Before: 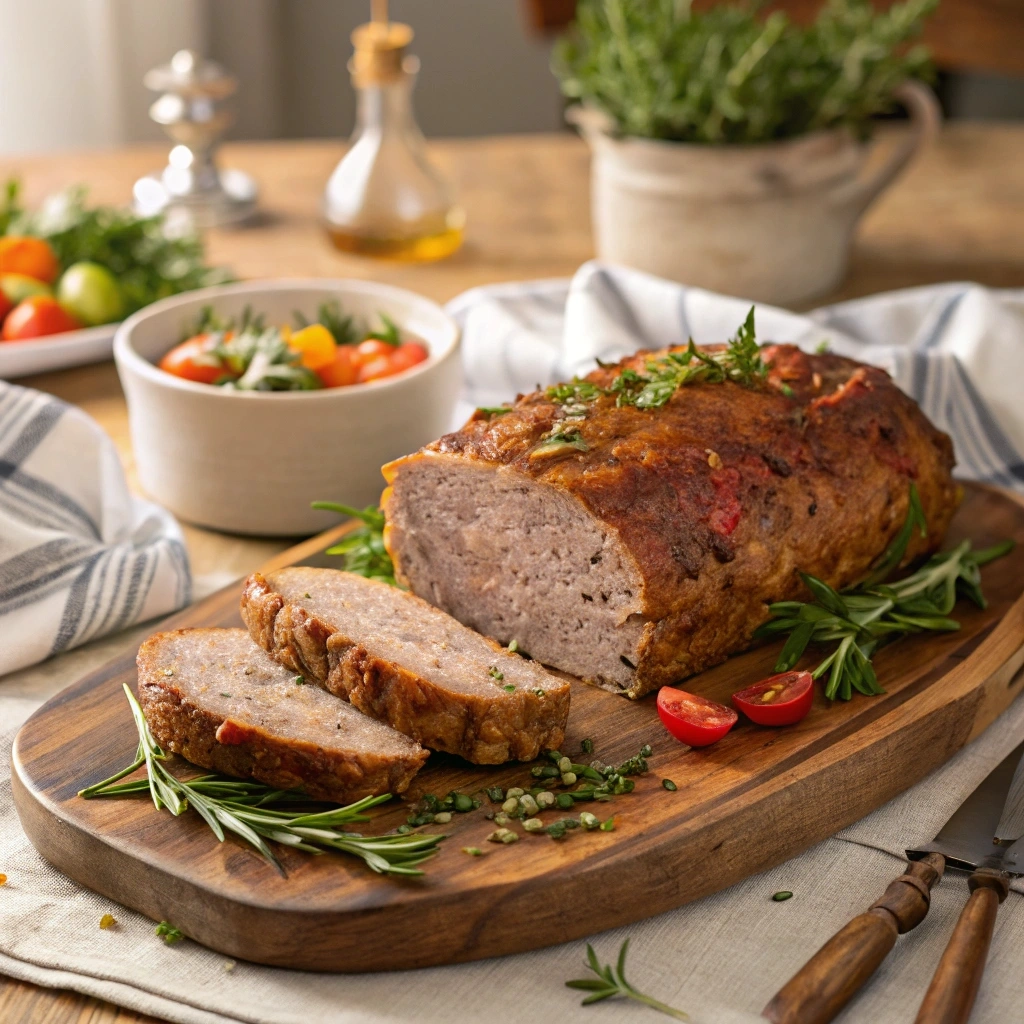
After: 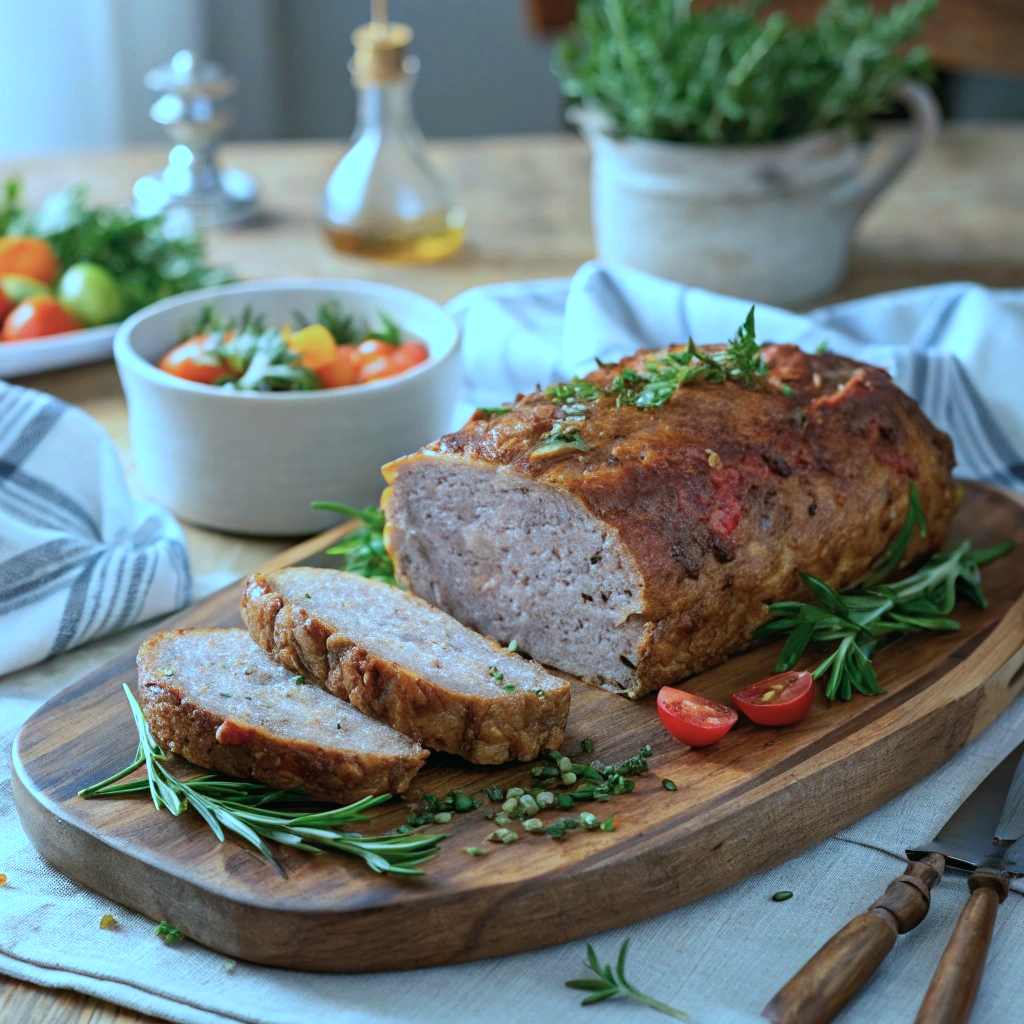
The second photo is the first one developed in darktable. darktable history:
color calibration: gray › normalize channels true, illuminant custom, x 0.432, y 0.394, temperature 3064.54 K, gamut compression 0
